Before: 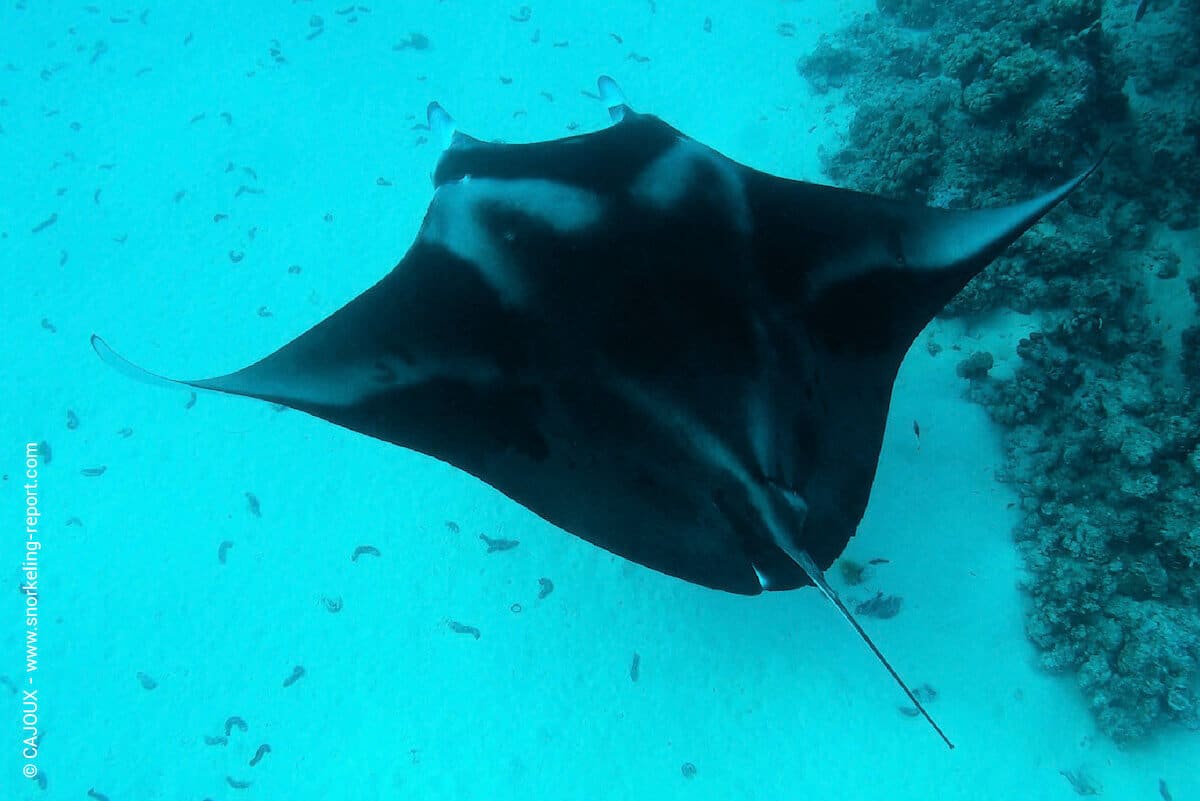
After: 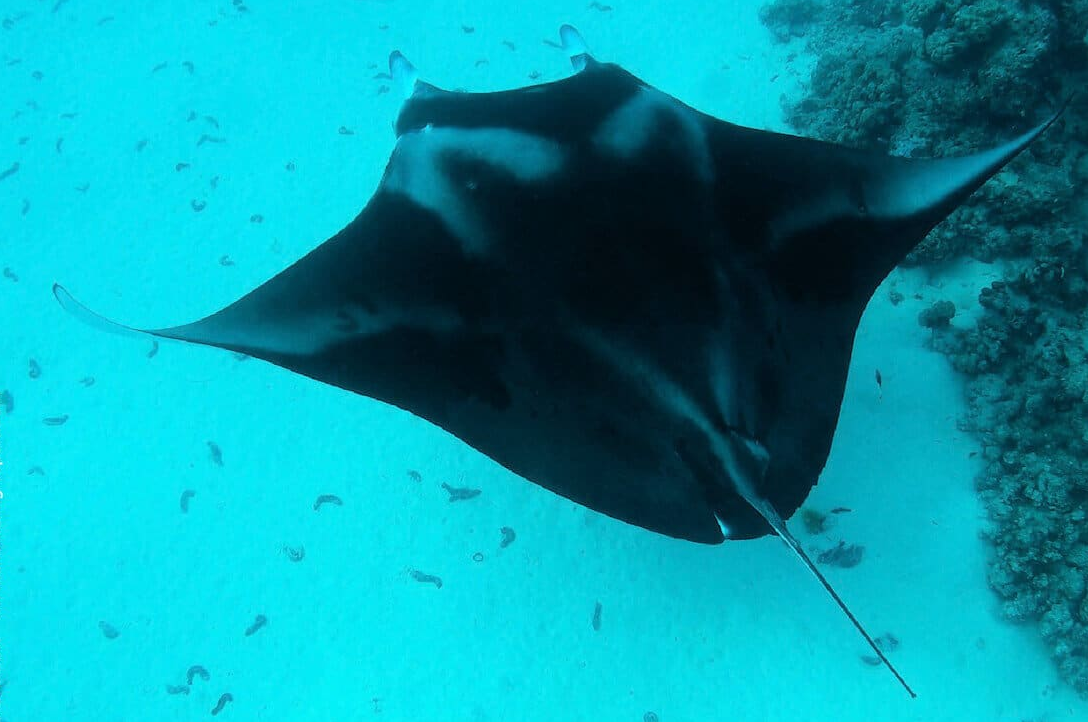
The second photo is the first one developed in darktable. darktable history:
crop: left 3.24%, top 6.431%, right 6.015%, bottom 3.33%
